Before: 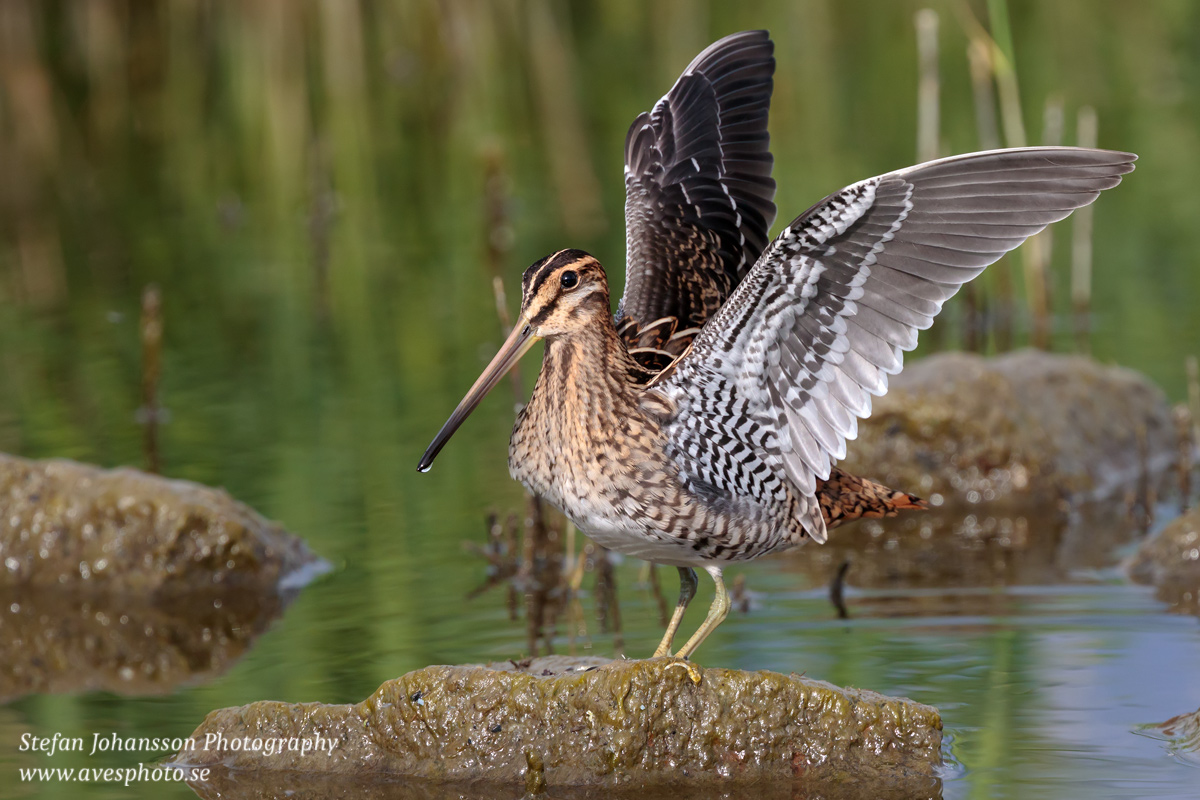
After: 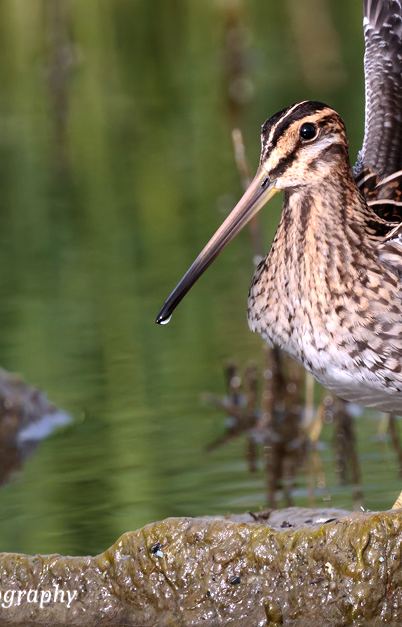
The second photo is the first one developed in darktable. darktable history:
tone equalizer: -8 EV -0.417 EV, -7 EV -0.389 EV, -6 EV -0.333 EV, -5 EV -0.222 EV, -3 EV 0.222 EV, -2 EV 0.333 EV, -1 EV 0.389 EV, +0 EV 0.417 EV, edges refinement/feathering 500, mask exposure compensation -1.57 EV, preserve details no
crop and rotate: left 21.77%, top 18.528%, right 44.676%, bottom 2.997%
white balance: red 1.004, blue 1.096
